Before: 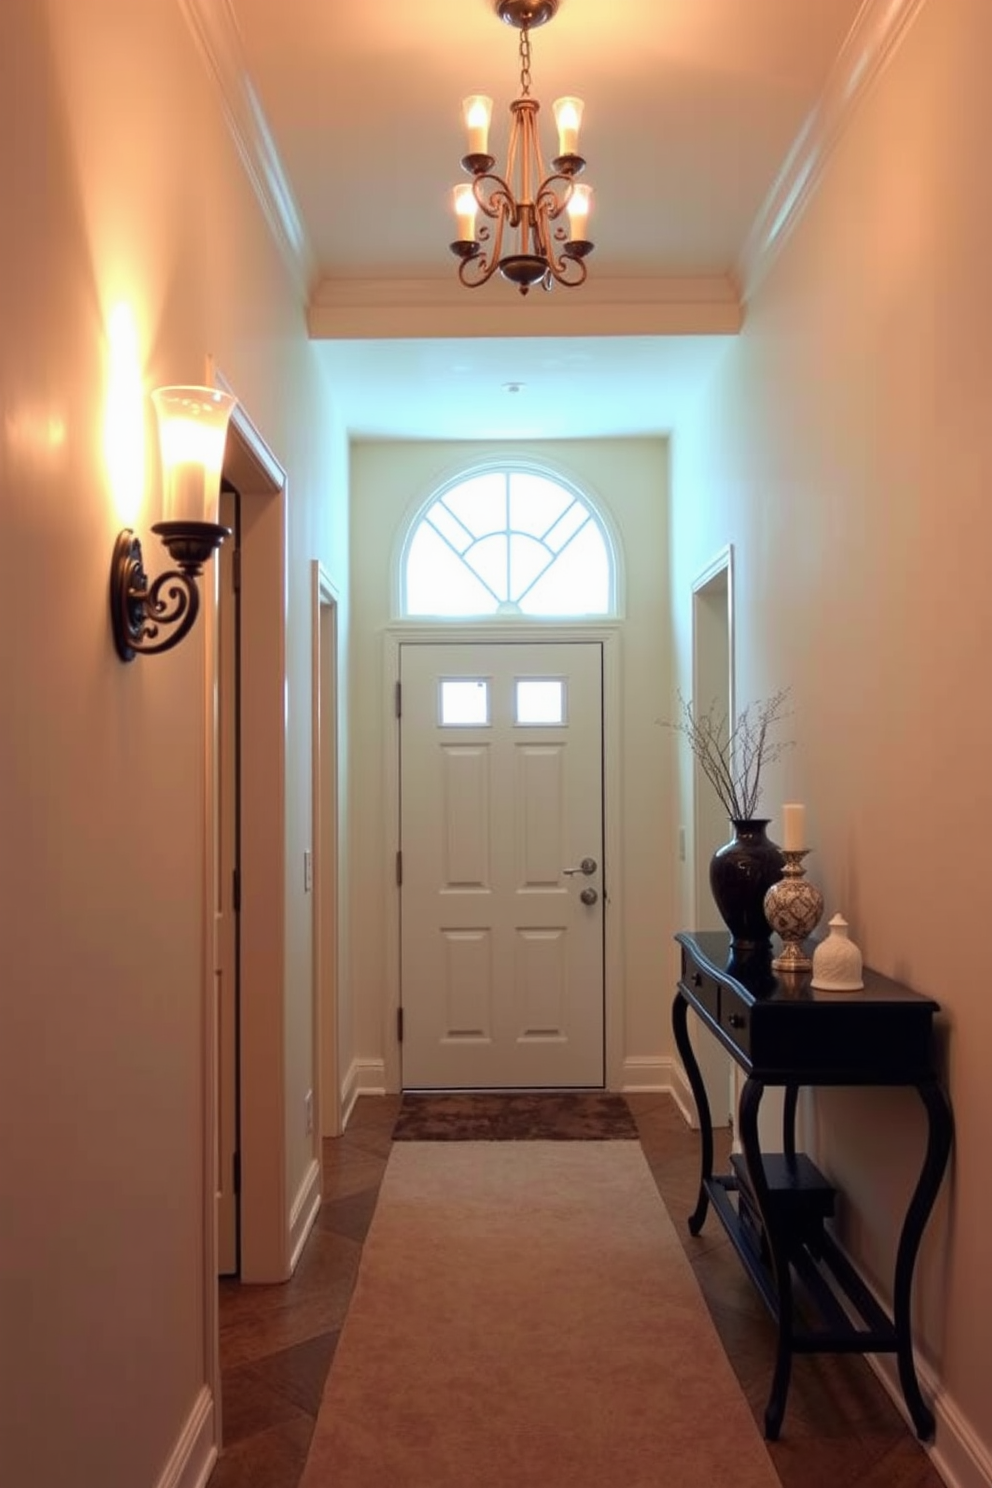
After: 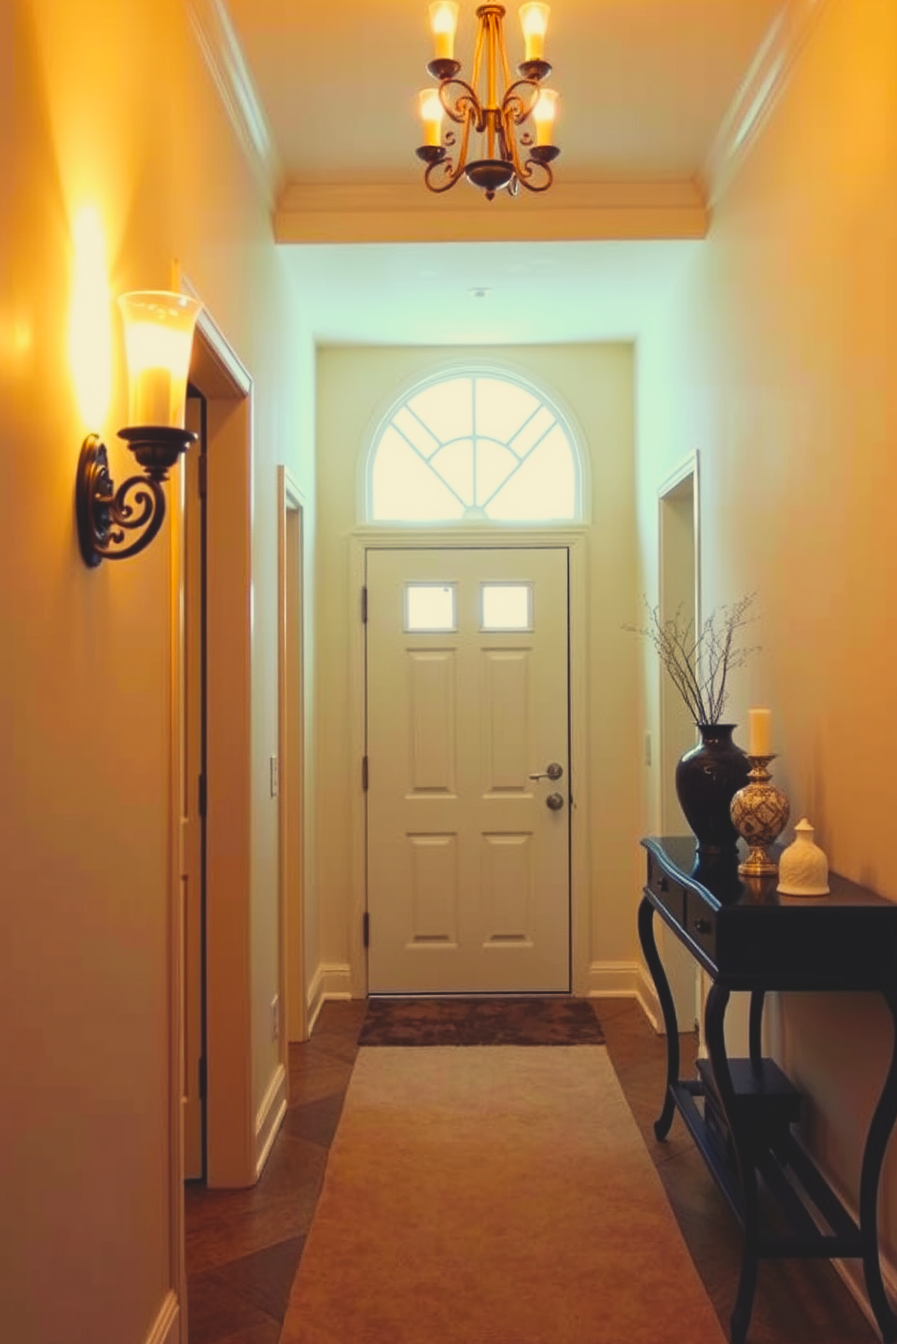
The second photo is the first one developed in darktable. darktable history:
tone curve: curves: ch0 [(0, 0) (0.091, 0.074) (0.184, 0.168) (0.491, 0.519) (0.748, 0.765) (1, 0.919)]; ch1 [(0, 0) (0.179, 0.173) (0.322, 0.32) (0.424, 0.424) (0.502, 0.504) (0.56, 0.578) (0.631, 0.667) (0.777, 0.806) (1, 1)]; ch2 [(0, 0) (0.434, 0.447) (0.483, 0.487) (0.547, 0.564) (0.676, 0.673) (1, 1)], preserve colors none
color balance rgb: shadows lift › hue 85.73°, highlights gain › chroma 7.979%, highlights gain › hue 85.7°, global offset › luminance 1.984%, linear chroma grading › global chroma 9.759%, perceptual saturation grading › global saturation 25.62%, perceptual brilliance grading › highlights 4.943%, perceptual brilliance grading › shadows -10.261%
crop: left 3.428%, top 6.393%, right 6.111%, bottom 3.239%
